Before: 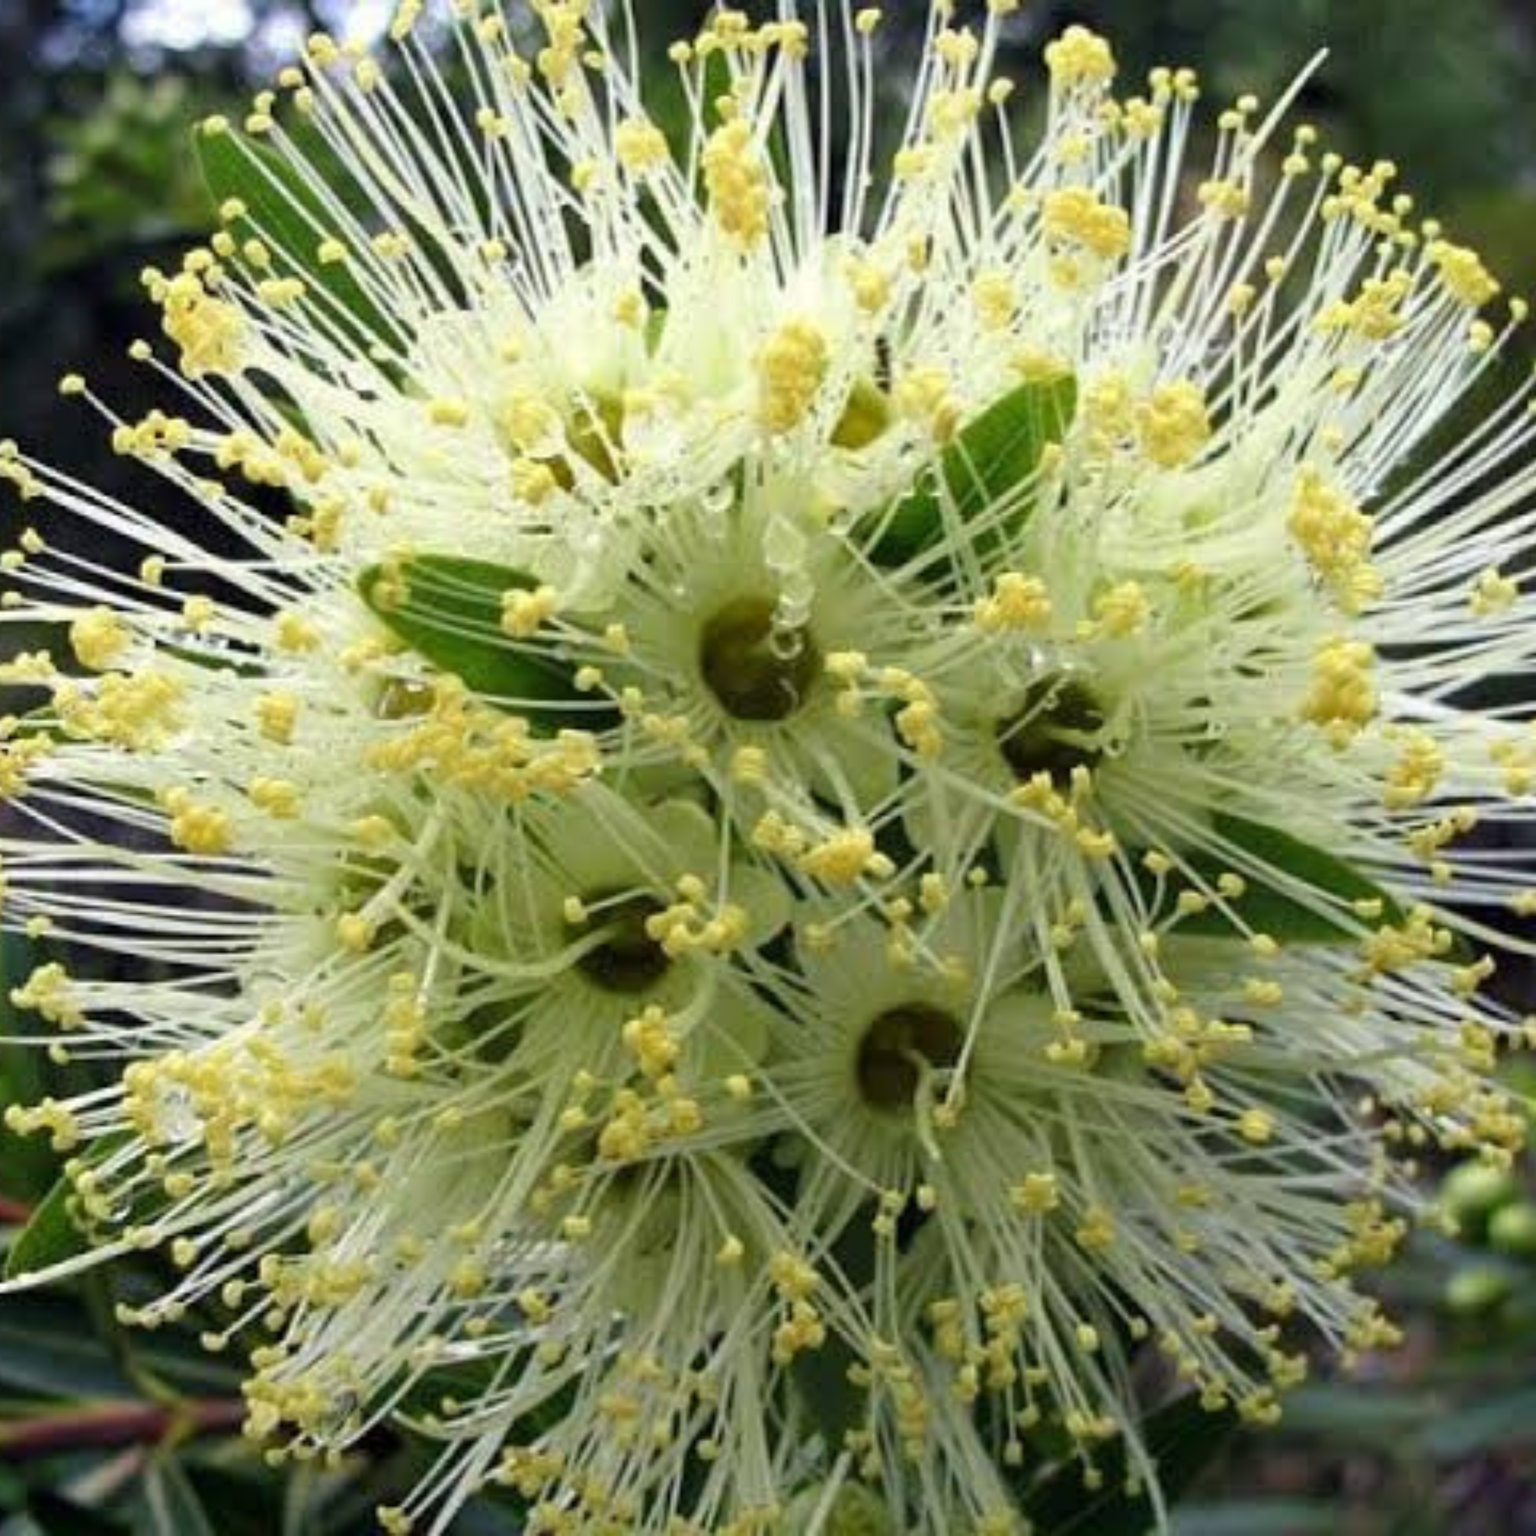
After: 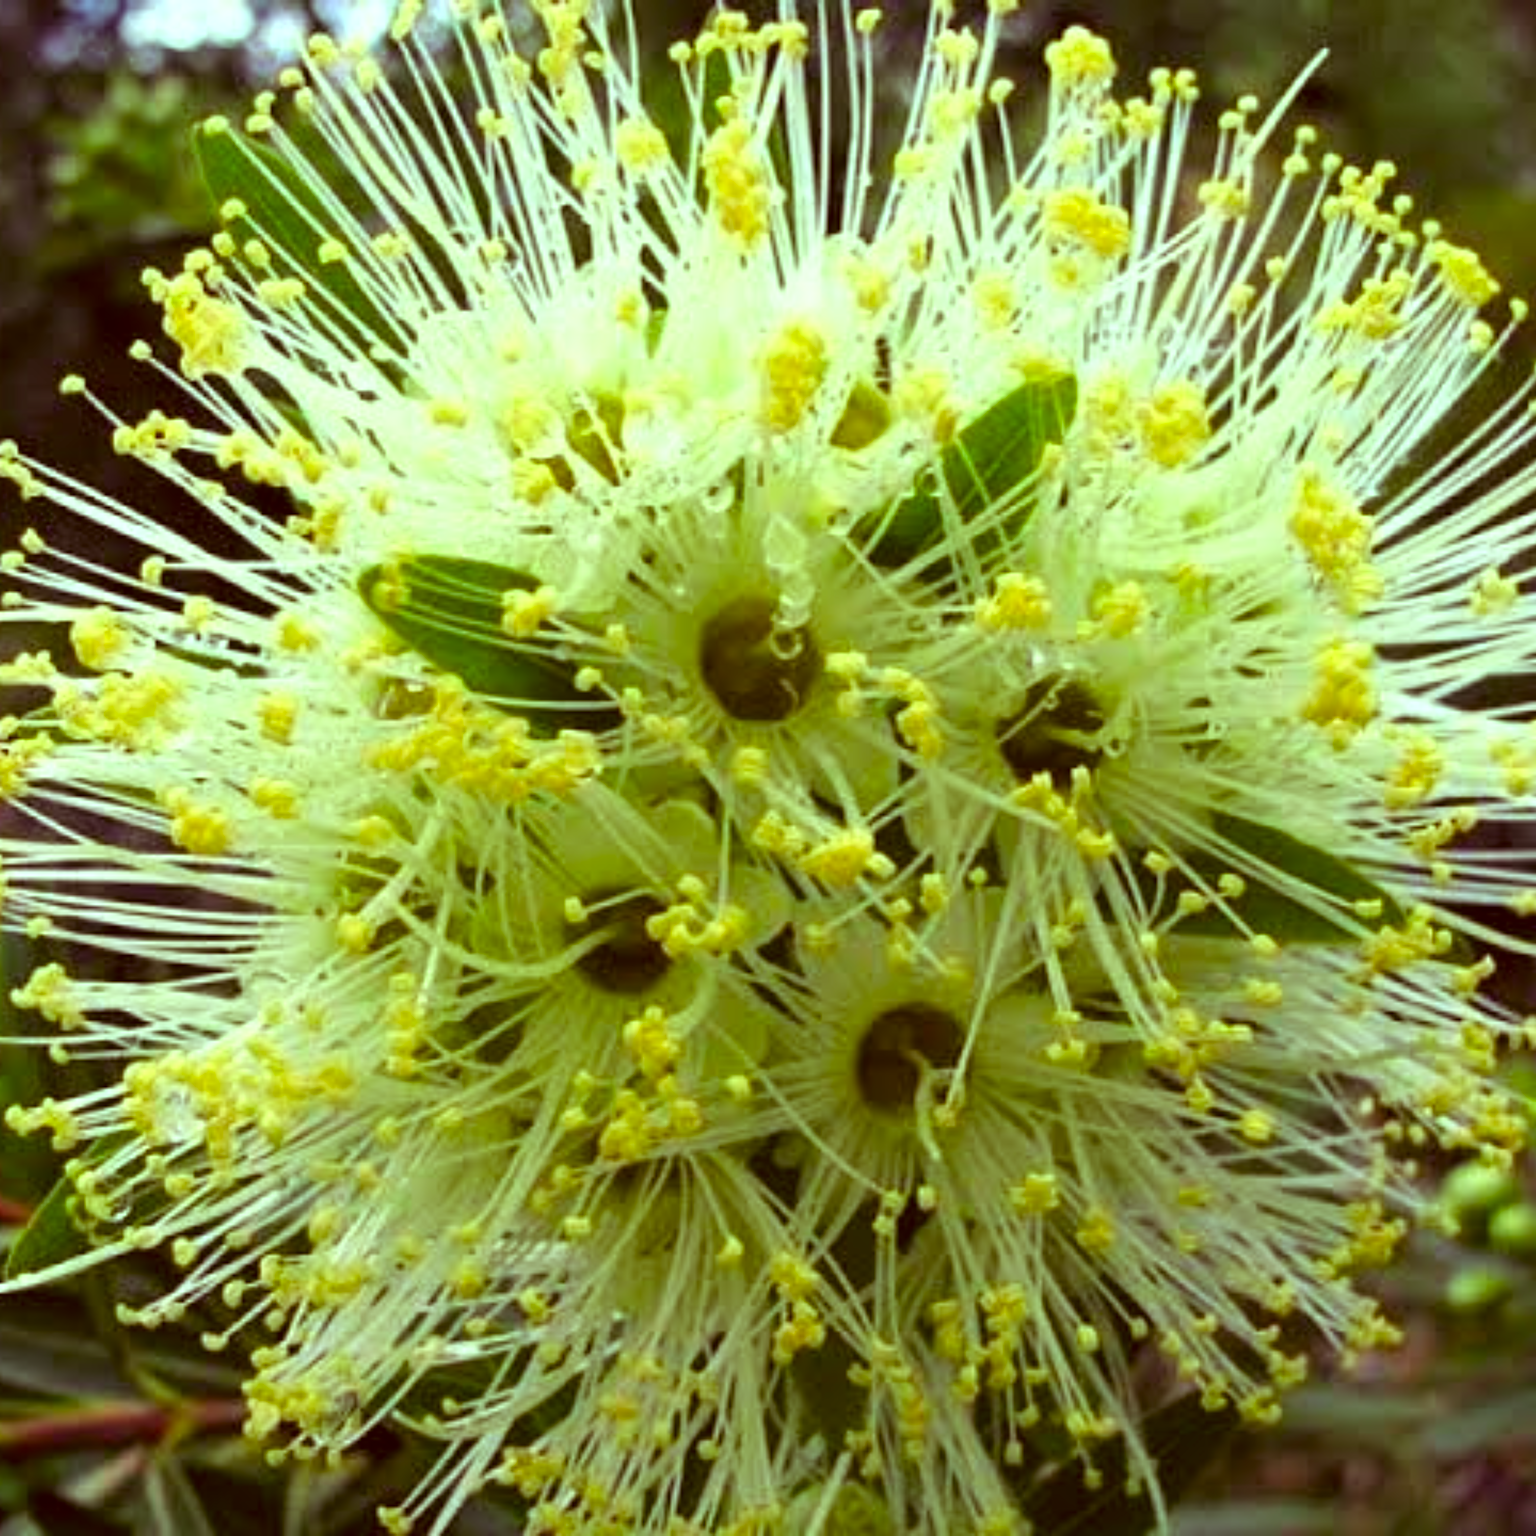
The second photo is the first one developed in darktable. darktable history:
color correction: highlights a* -5.3, highlights b* 9.8, shadows a* 9.8, shadows b* 24.26
color balance: mode lift, gamma, gain (sRGB), lift [1, 1, 1.022, 1.026]
color balance rgb: shadows lift › luminance 0.49%, shadows lift › chroma 6.83%, shadows lift › hue 300.29°, power › hue 208.98°, highlights gain › luminance 20.24%, highlights gain › chroma 2.73%, highlights gain › hue 173.85°, perceptual saturation grading › global saturation 18.05%
